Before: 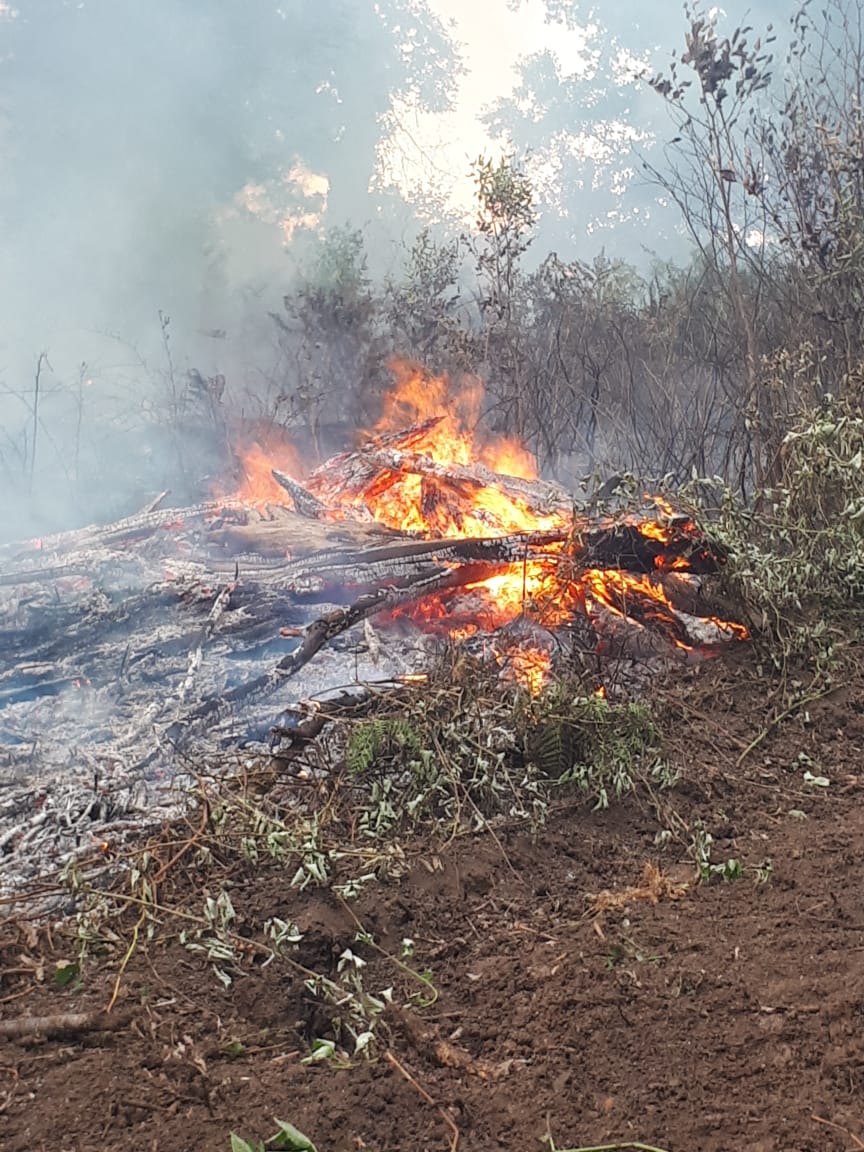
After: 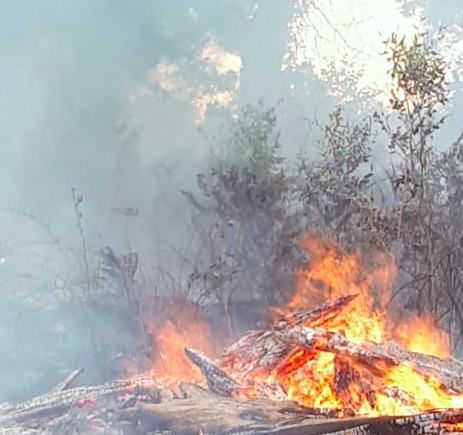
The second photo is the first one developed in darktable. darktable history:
contrast brightness saturation: saturation 0.18
crop: left 10.121%, top 10.631%, right 36.218%, bottom 51.526%
color correction: highlights a* -2.73, highlights b* -2.09, shadows a* 2.41, shadows b* 2.73
